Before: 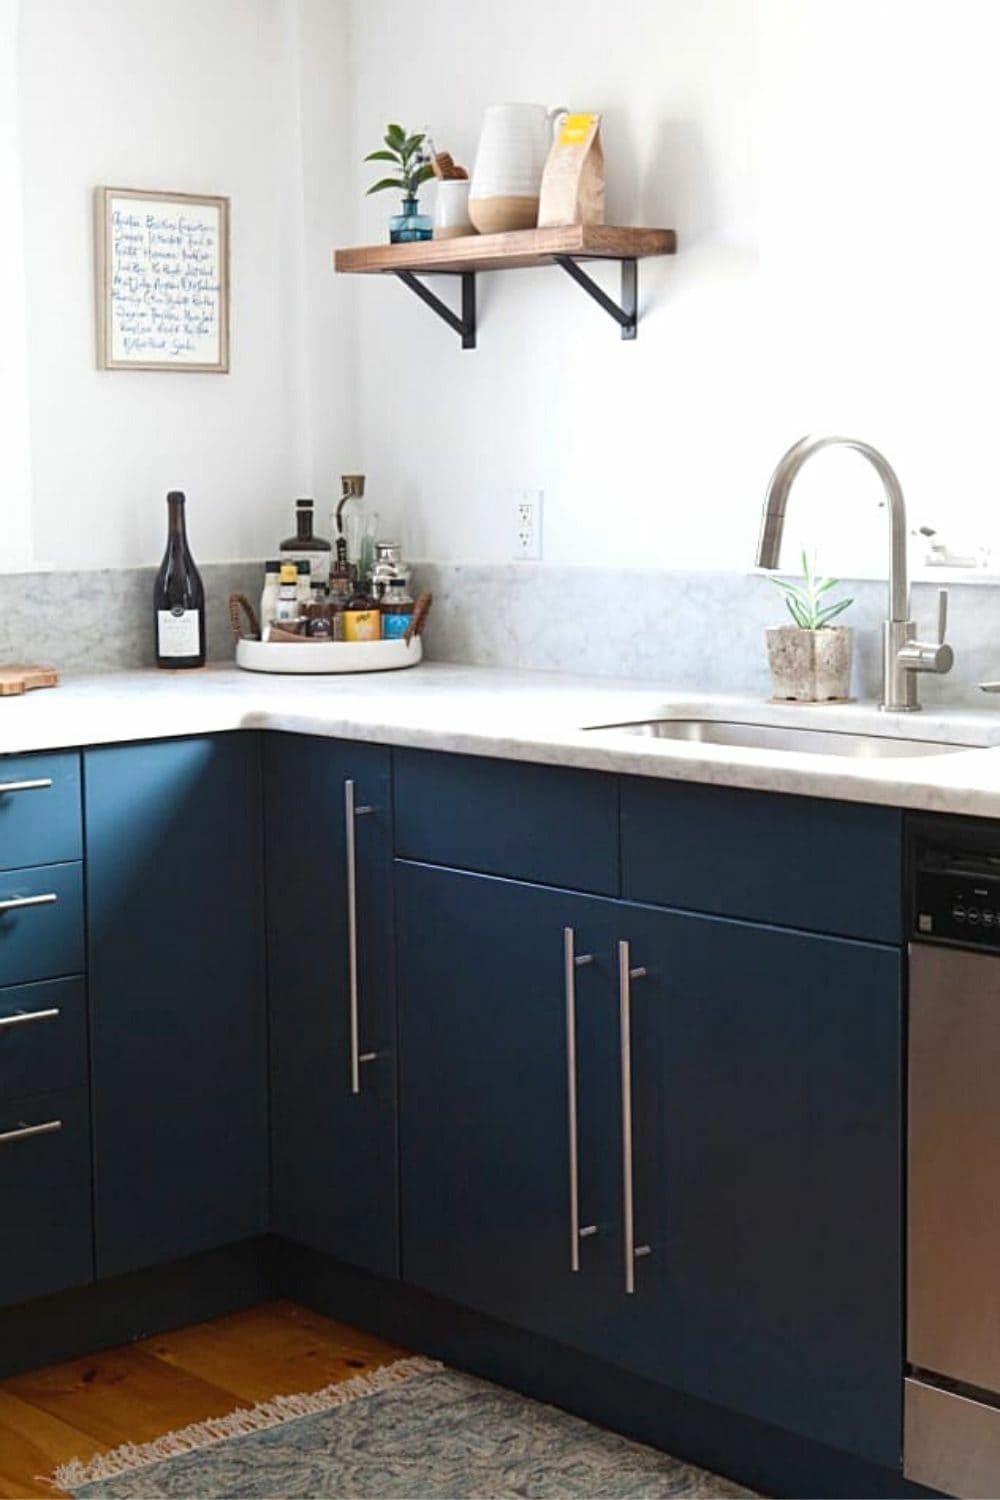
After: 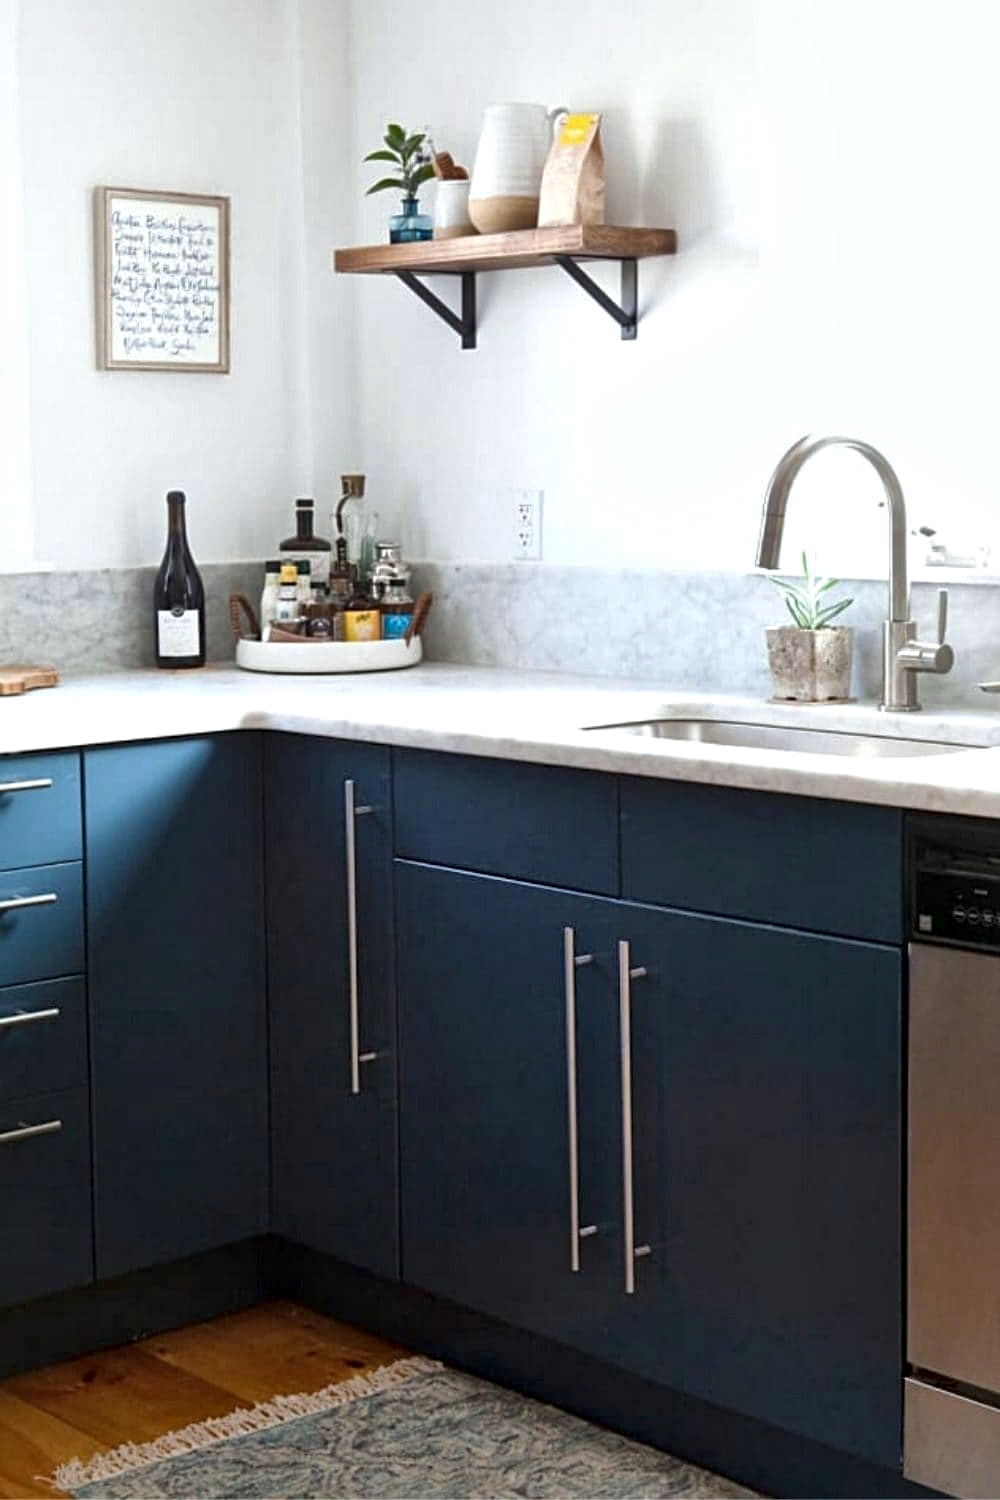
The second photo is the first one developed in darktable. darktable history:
local contrast: mode bilateral grid, contrast 25, coarseness 60, detail 151%, midtone range 0.2
tone equalizer: on, module defaults
white balance: red 0.986, blue 1.01
